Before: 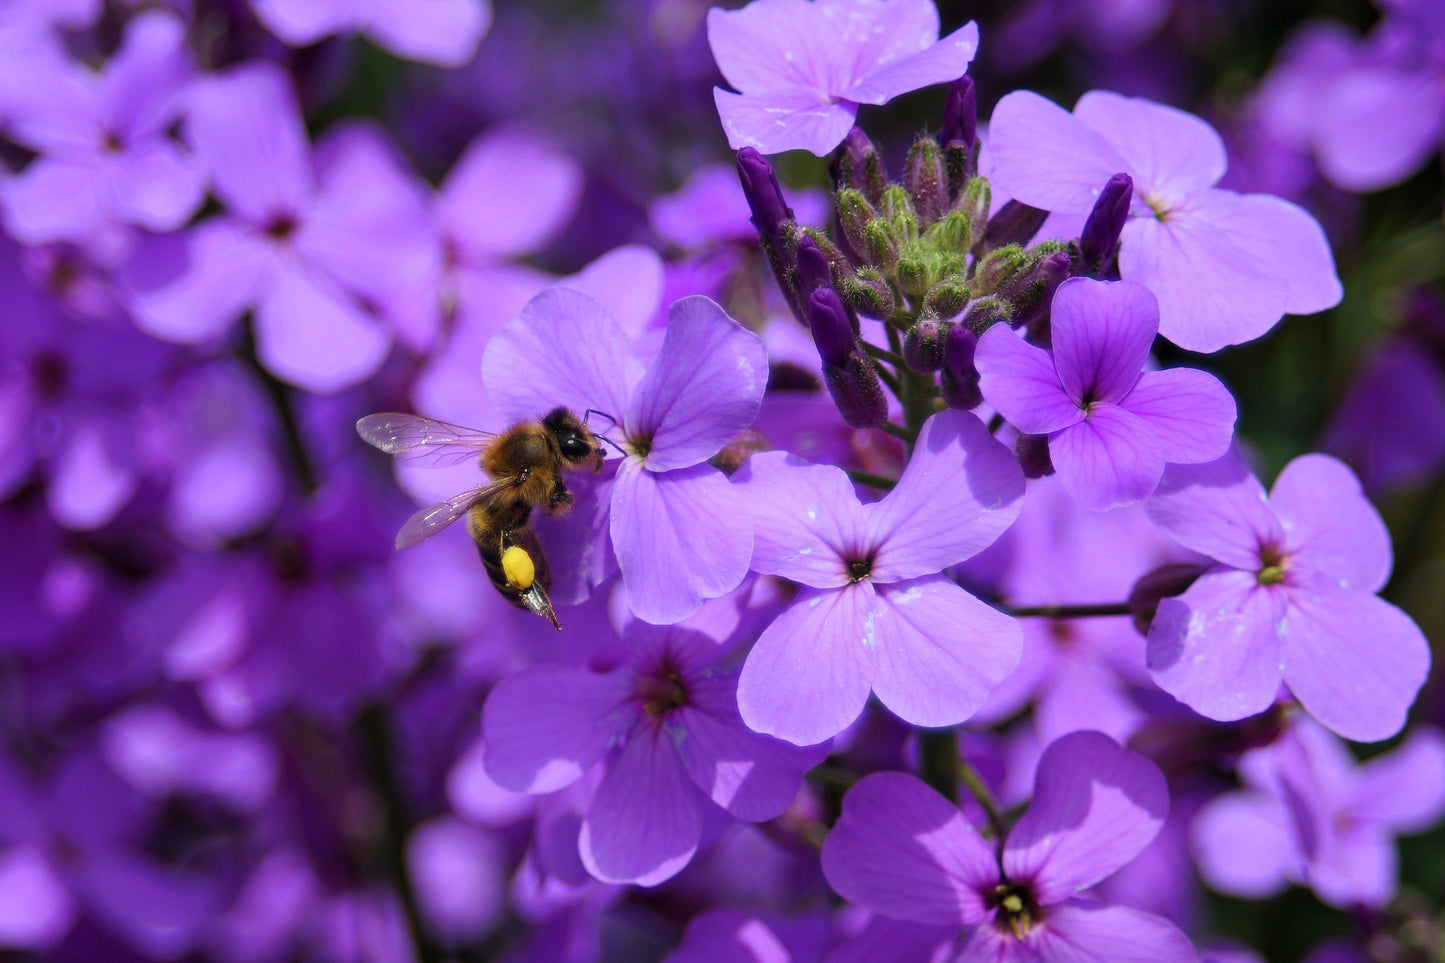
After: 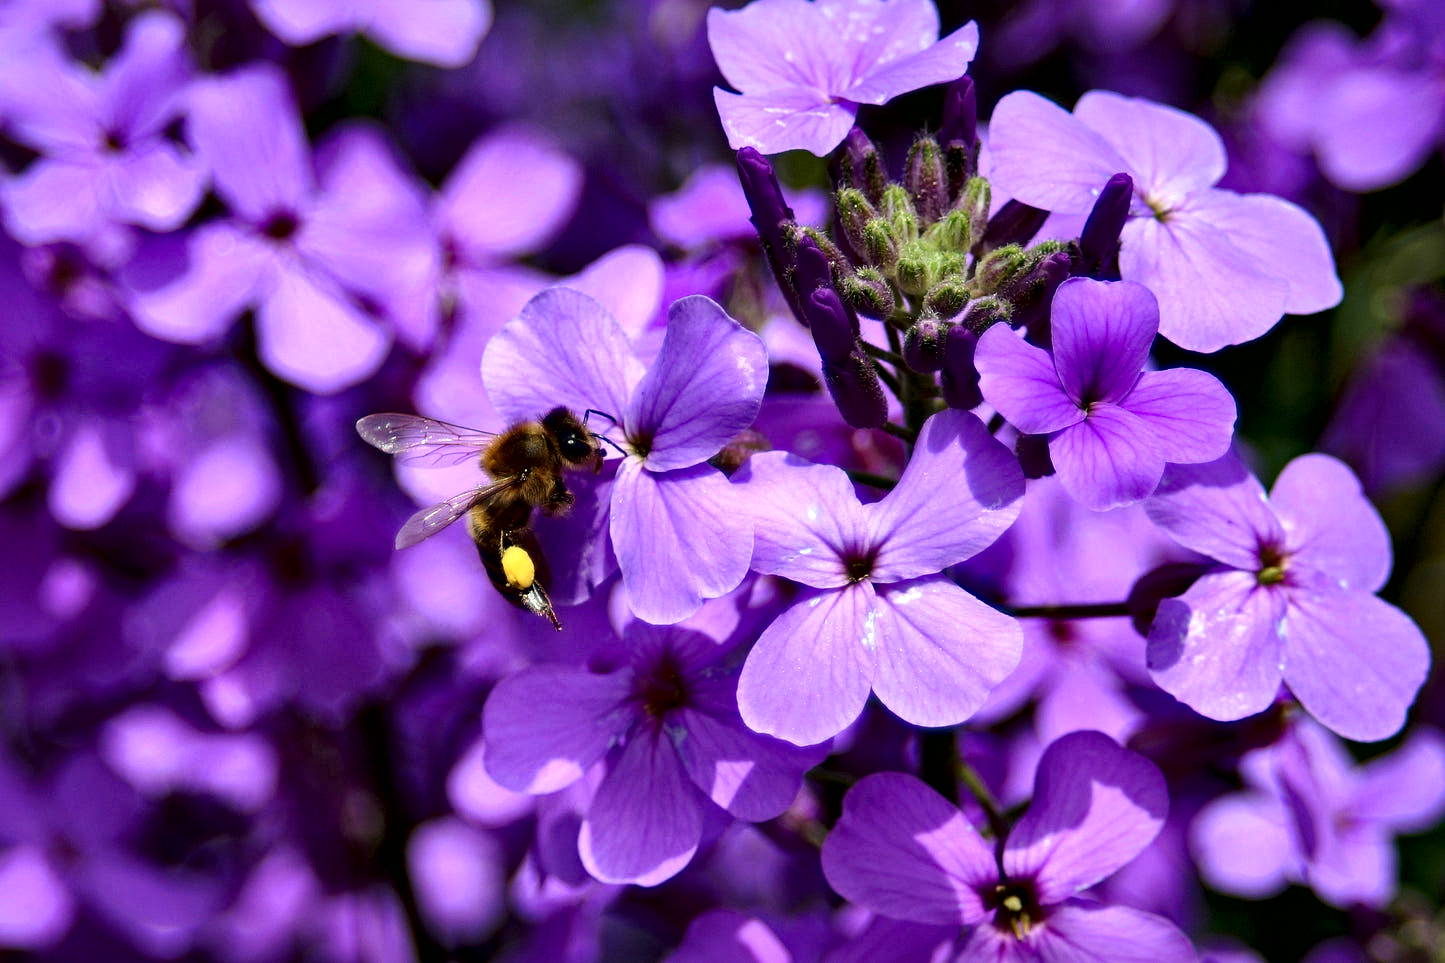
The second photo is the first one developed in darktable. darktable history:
local contrast: mode bilateral grid, contrast 45, coarseness 70, detail 213%, midtone range 0.2
haze removal: strength 0.263, distance 0.245, compatibility mode true, adaptive false
